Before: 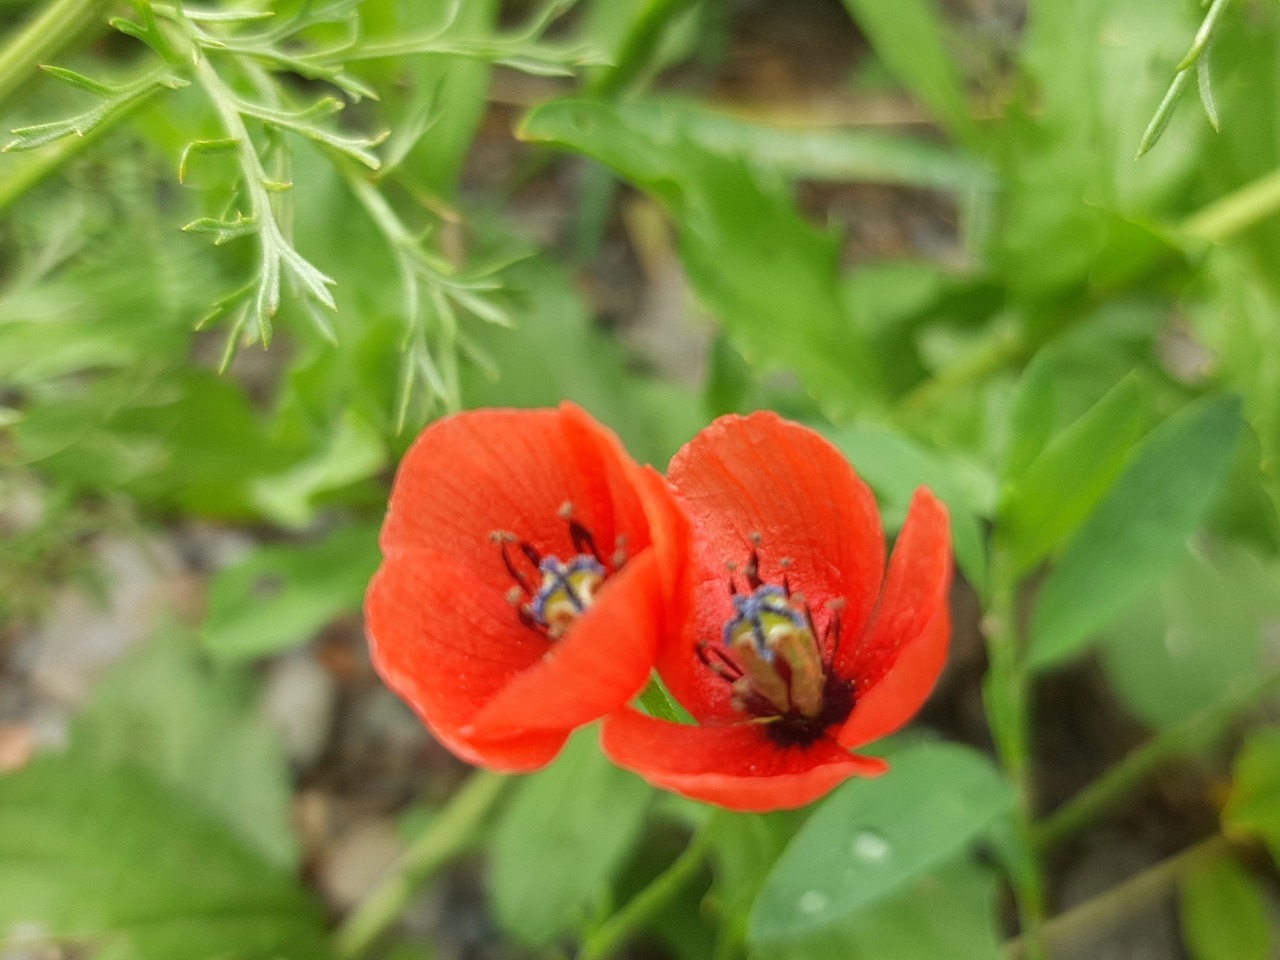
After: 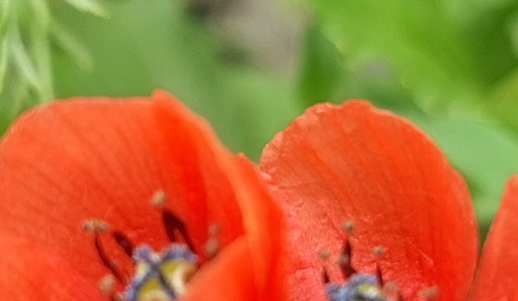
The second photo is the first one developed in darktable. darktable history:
crop: left 31.825%, top 32.482%, right 27.644%, bottom 36.096%
contrast equalizer: octaves 7, y [[0.5 ×6], [0.5 ×6], [0.5 ×6], [0 ×6], [0, 0, 0, 0.581, 0.011, 0]]
